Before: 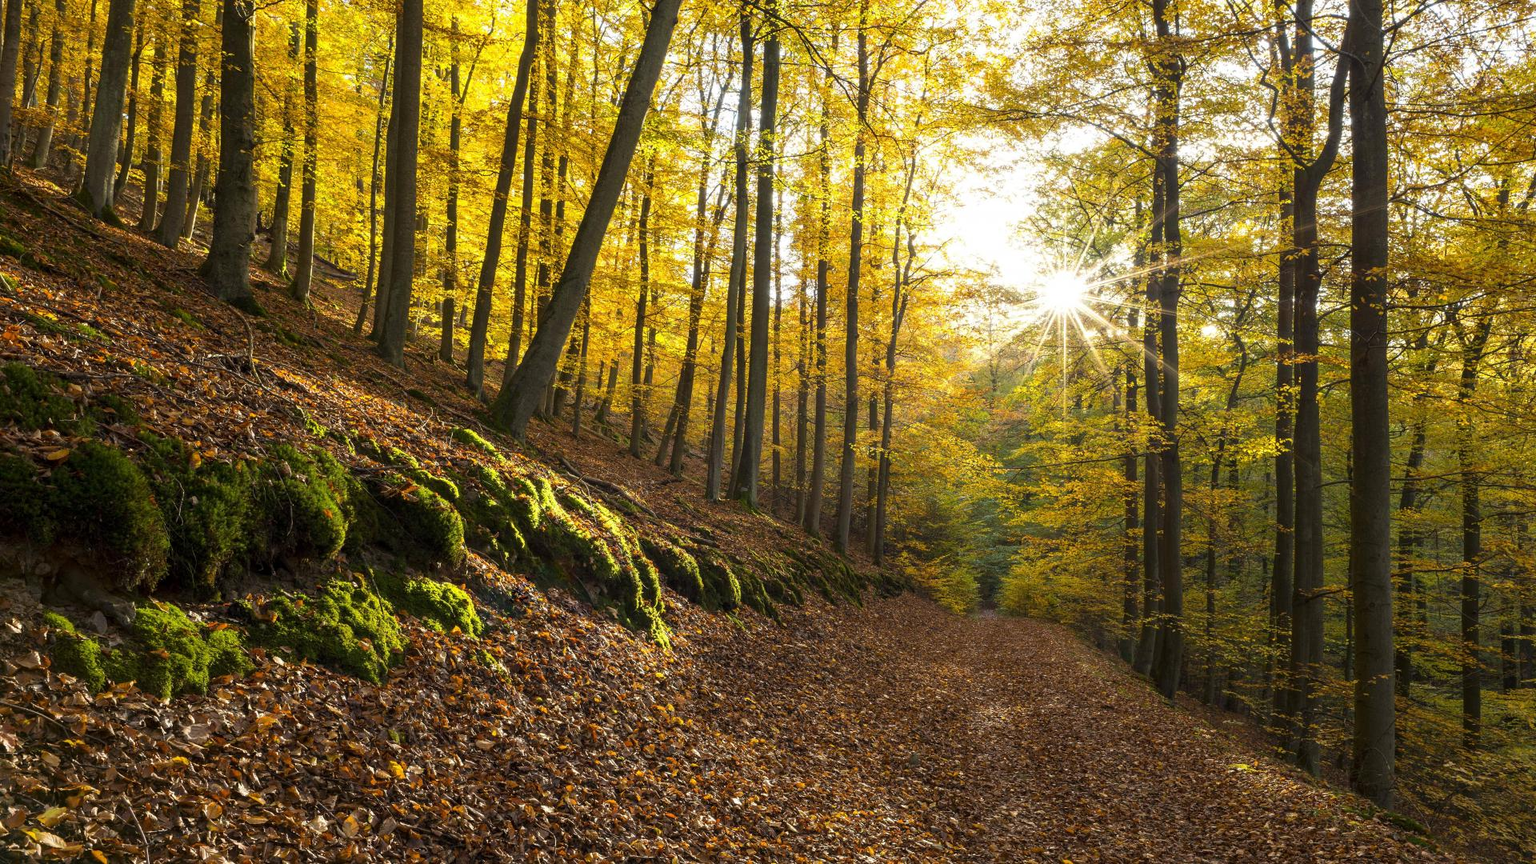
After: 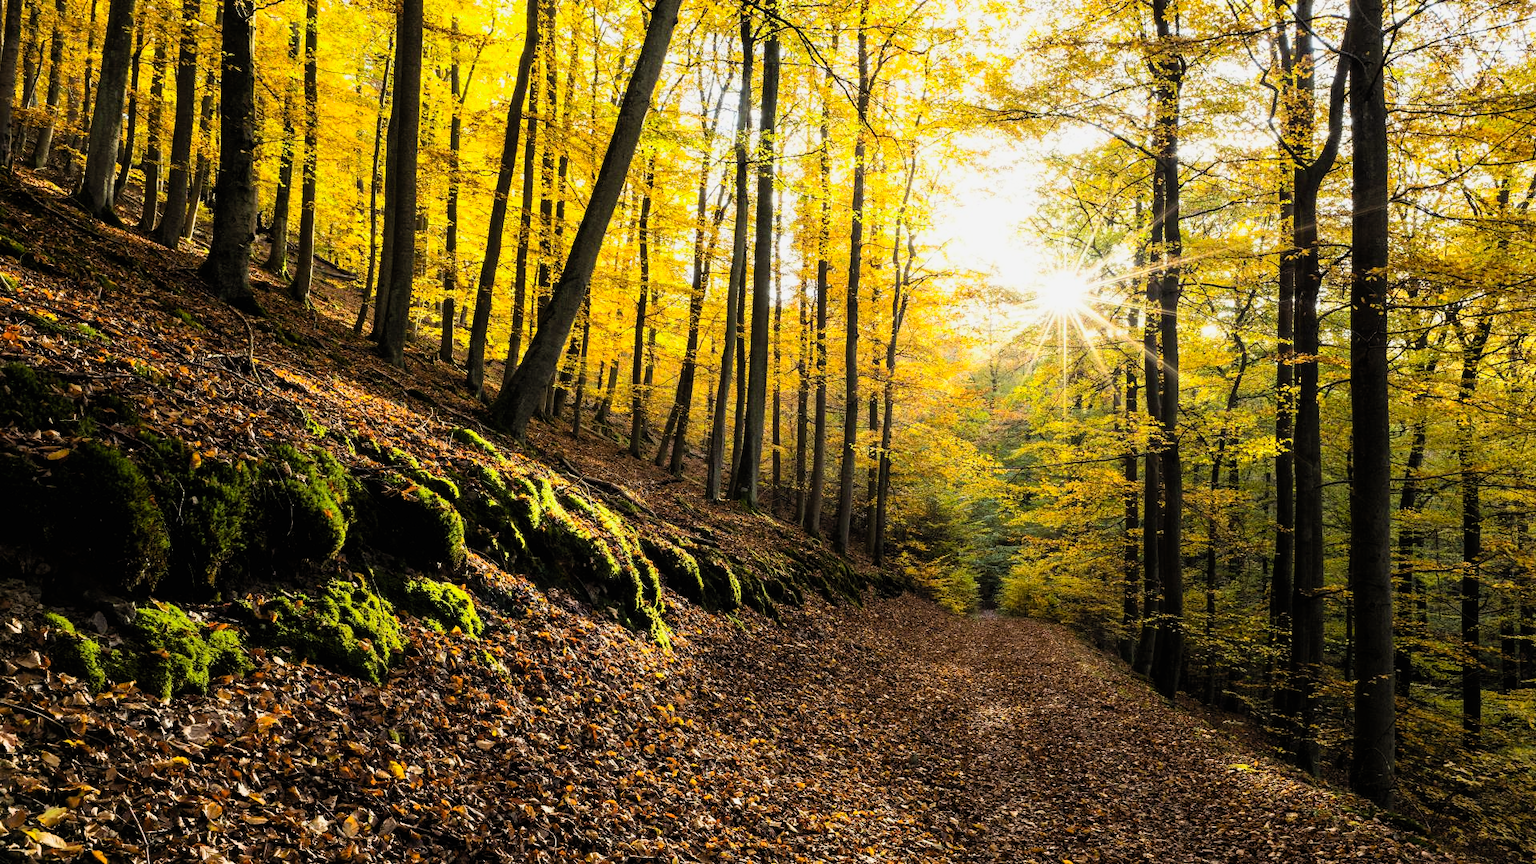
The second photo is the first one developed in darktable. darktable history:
contrast brightness saturation: contrast 0.2, brightness 0.16, saturation 0.22
filmic rgb: black relative exposure -5 EV, white relative exposure 3.5 EV, hardness 3.19, contrast 1.2, highlights saturation mix -50%
